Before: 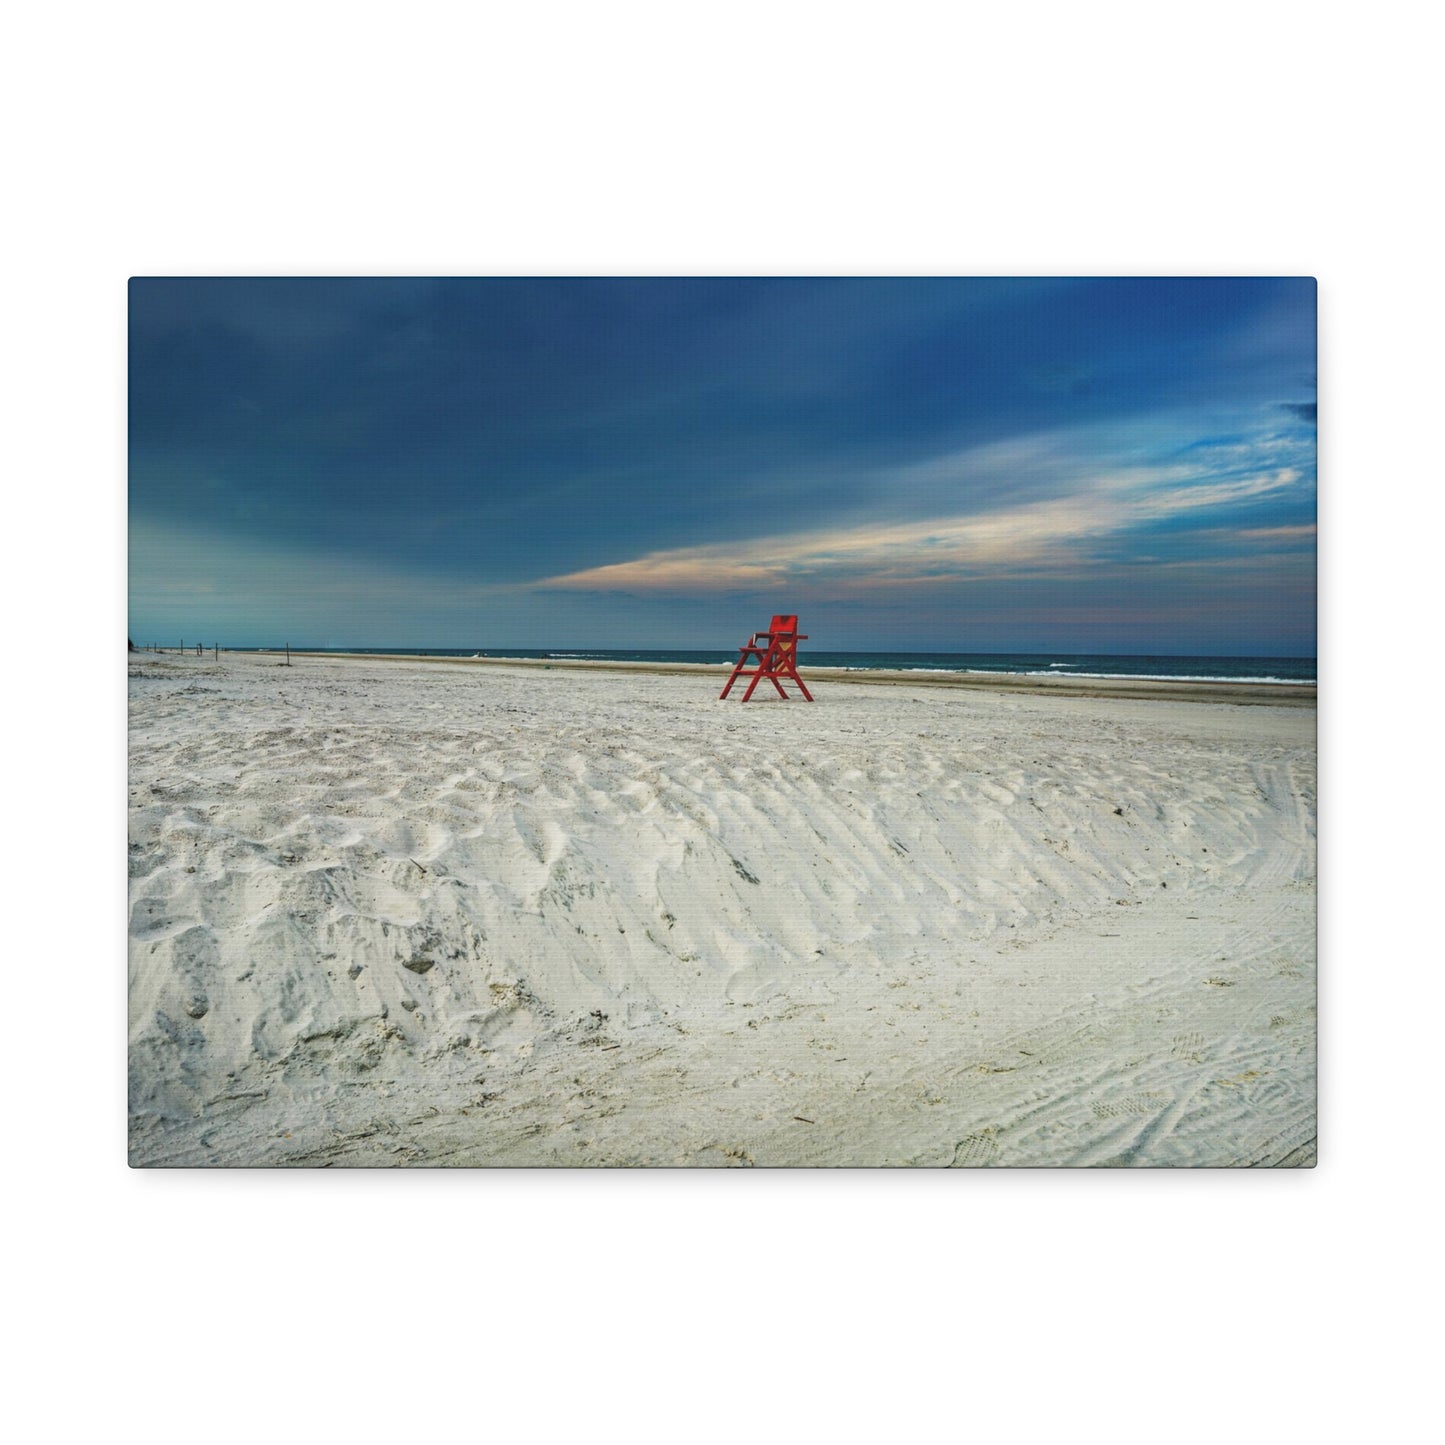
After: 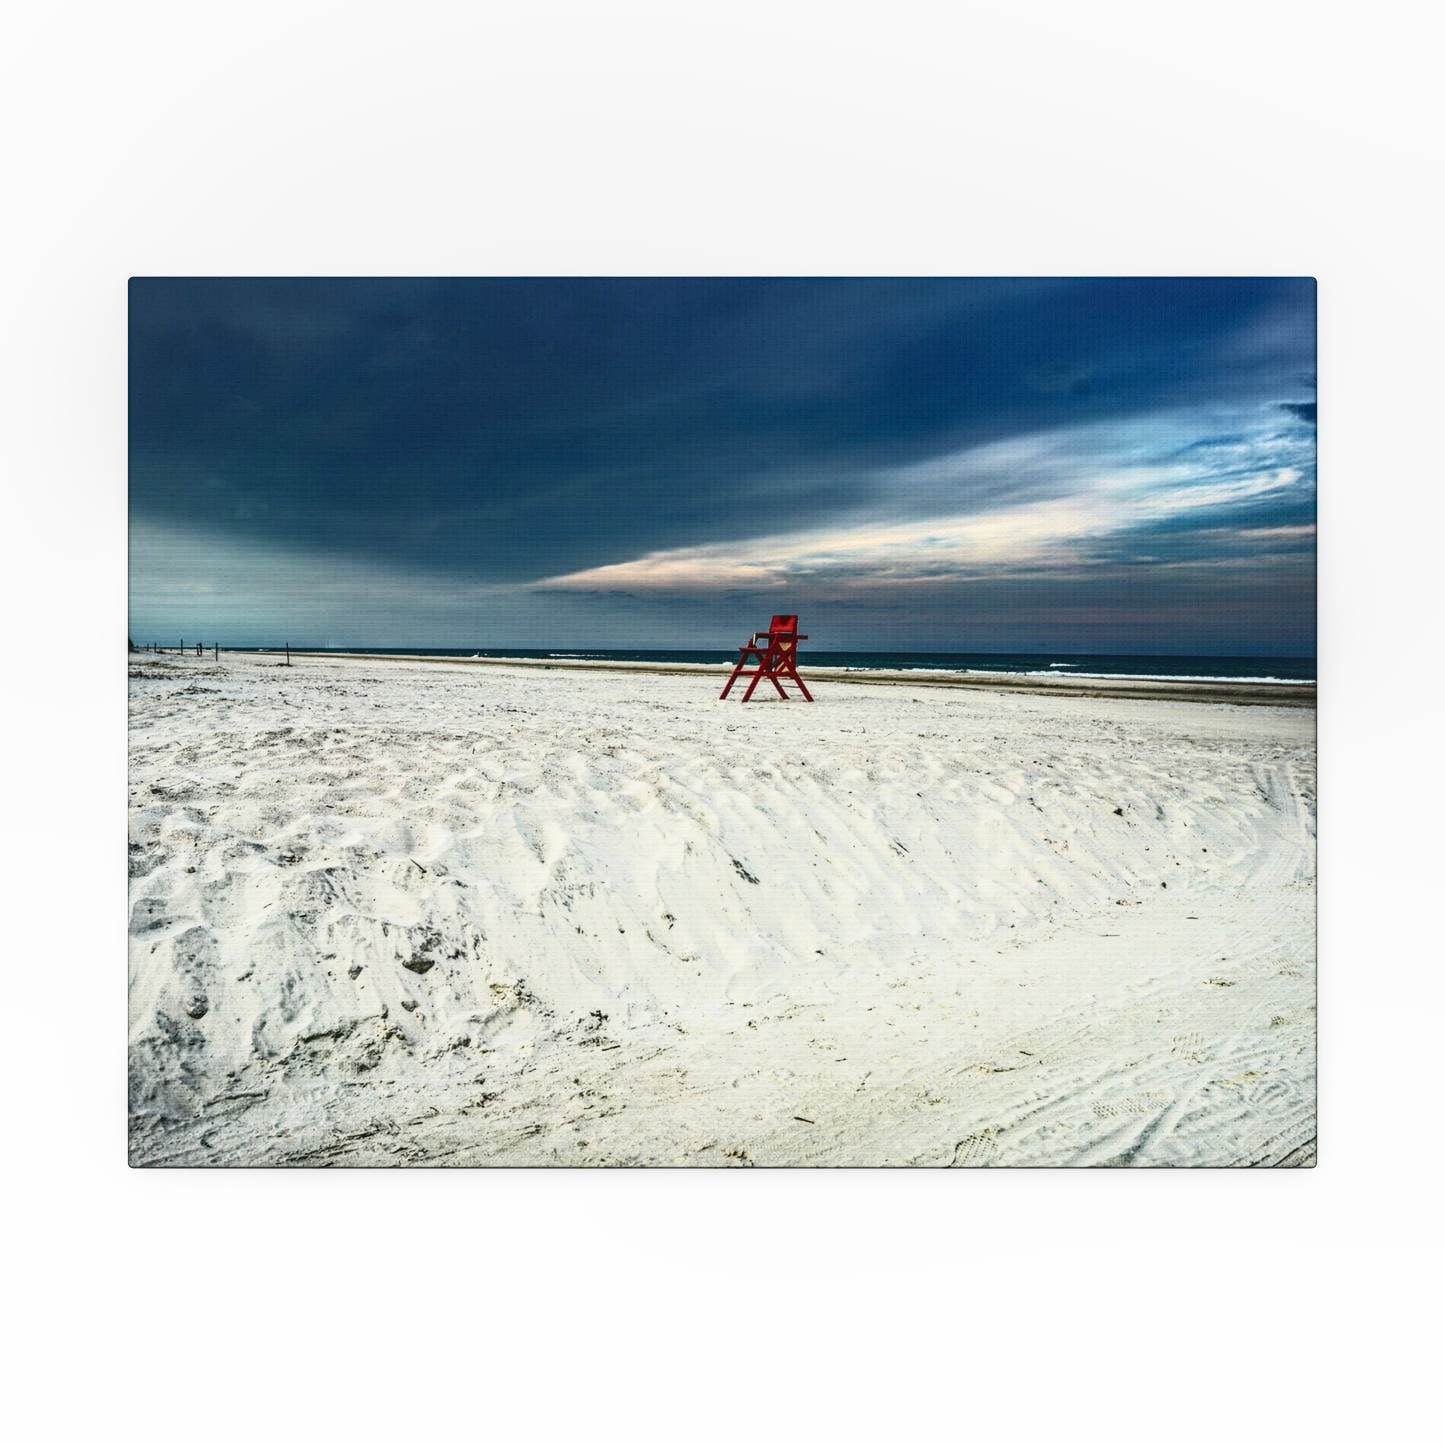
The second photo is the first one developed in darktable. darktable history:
local contrast: detail 110%
contrast brightness saturation: contrast 0.5, saturation -0.1
